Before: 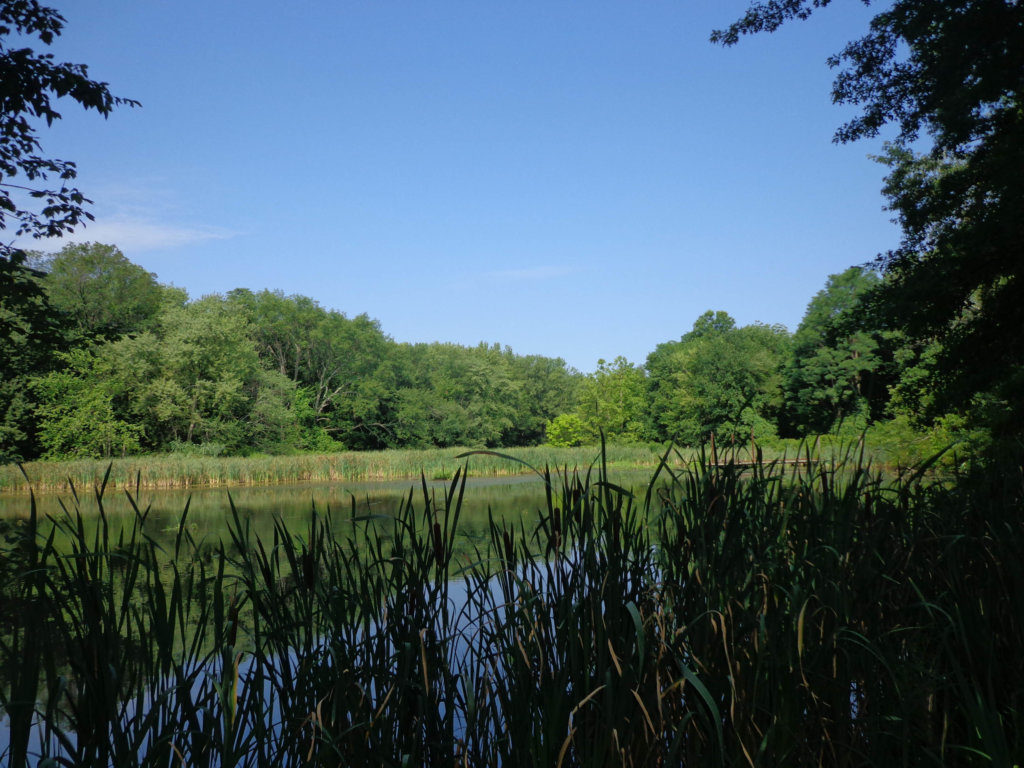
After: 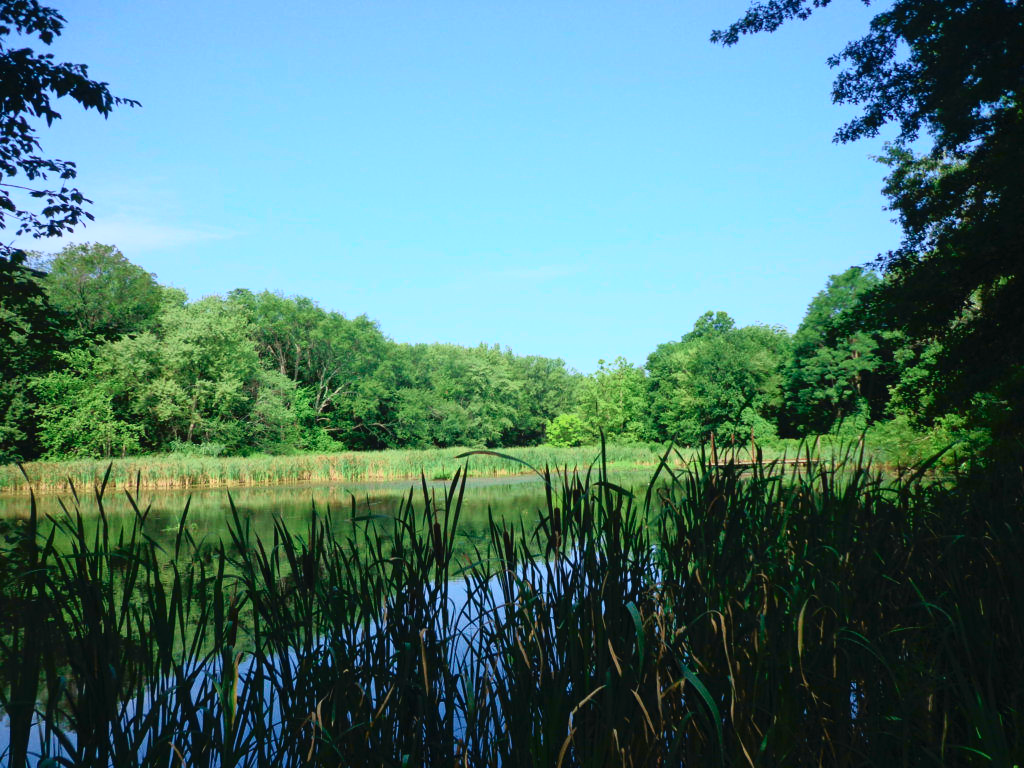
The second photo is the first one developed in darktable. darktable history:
tone curve: curves: ch0 [(0, 0.013) (0.104, 0.103) (0.258, 0.267) (0.448, 0.487) (0.709, 0.794) (0.886, 0.922) (0.994, 0.971)]; ch1 [(0, 0) (0.335, 0.298) (0.446, 0.413) (0.488, 0.484) (0.515, 0.508) (0.566, 0.593) (0.635, 0.661) (1, 1)]; ch2 [(0, 0) (0.314, 0.301) (0.437, 0.403) (0.502, 0.494) (0.528, 0.54) (0.557, 0.559) (0.612, 0.62) (0.715, 0.691) (1, 1)], color space Lab, independent channels, preserve colors none
contrast brightness saturation: contrast 0.2, brightness 0.16, saturation 0.22
